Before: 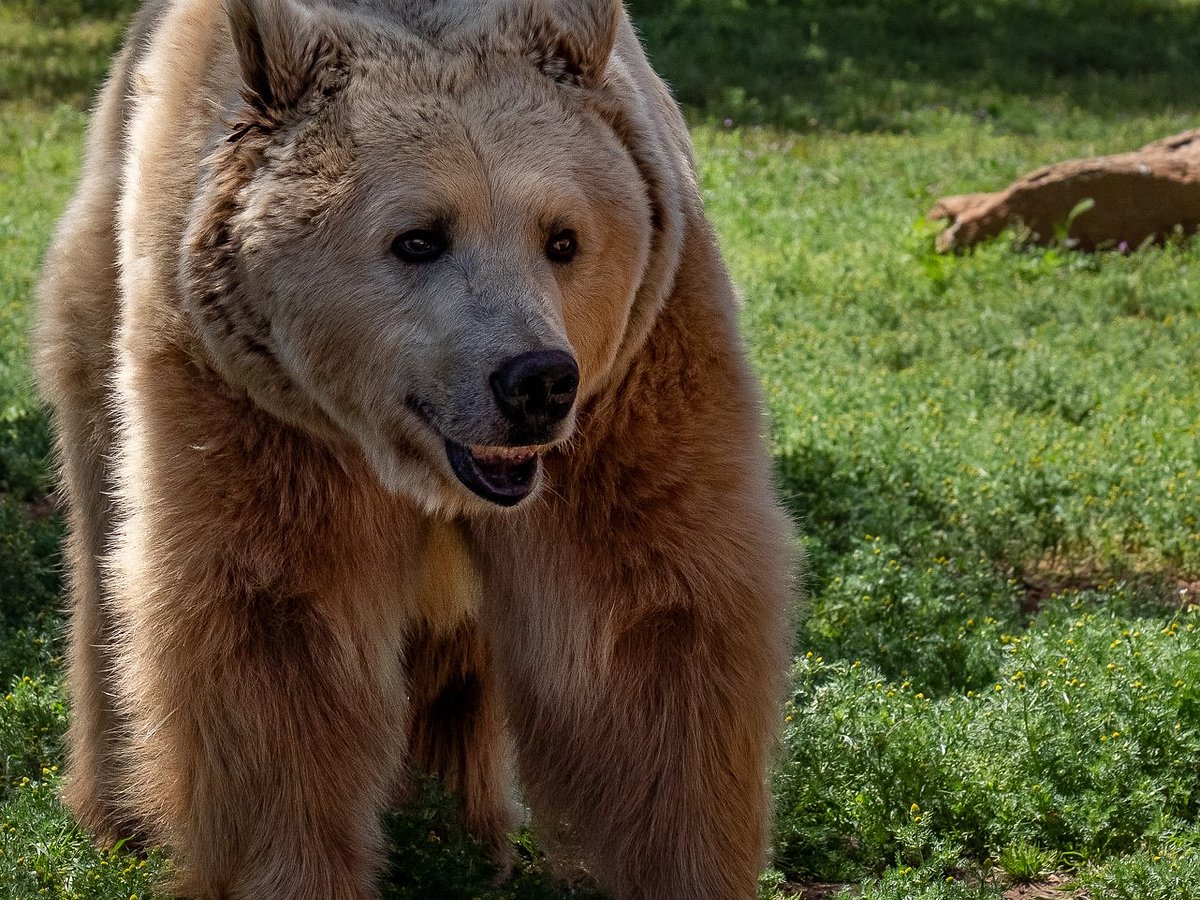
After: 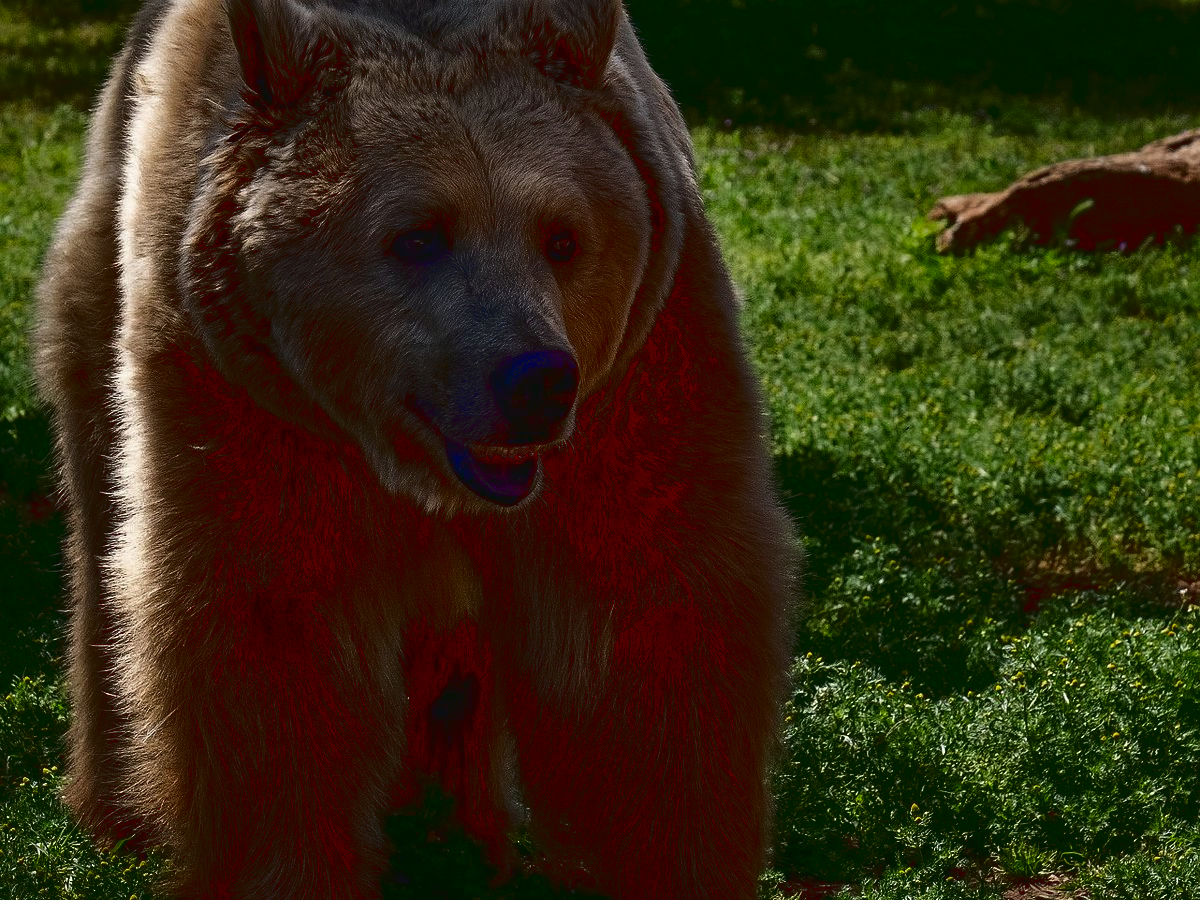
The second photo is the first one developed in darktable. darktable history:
tone curve: curves: ch0 [(0, 0.036) (0.119, 0.115) (0.466, 0.498) (0.715, 0.767) (0.817, 0.865) (1, 0.998)]; ch1 [(0, 0) (0.377, 0.424) (0.442, 0.491) (0.487, 0.498) (0.514, 0.512) (0.536, 0.577) (0.66, 0.724) (1, 1)]; ch2 [(0, 0) (0.38, 0.405) (0.463, 0.443) (0.492, 0.486) (0.526, 0.541) (0.578, 0.598) (1, 1)], color space Lab, linked channels, preserve colors none
contrast brightness saturation: brightness -0.514
